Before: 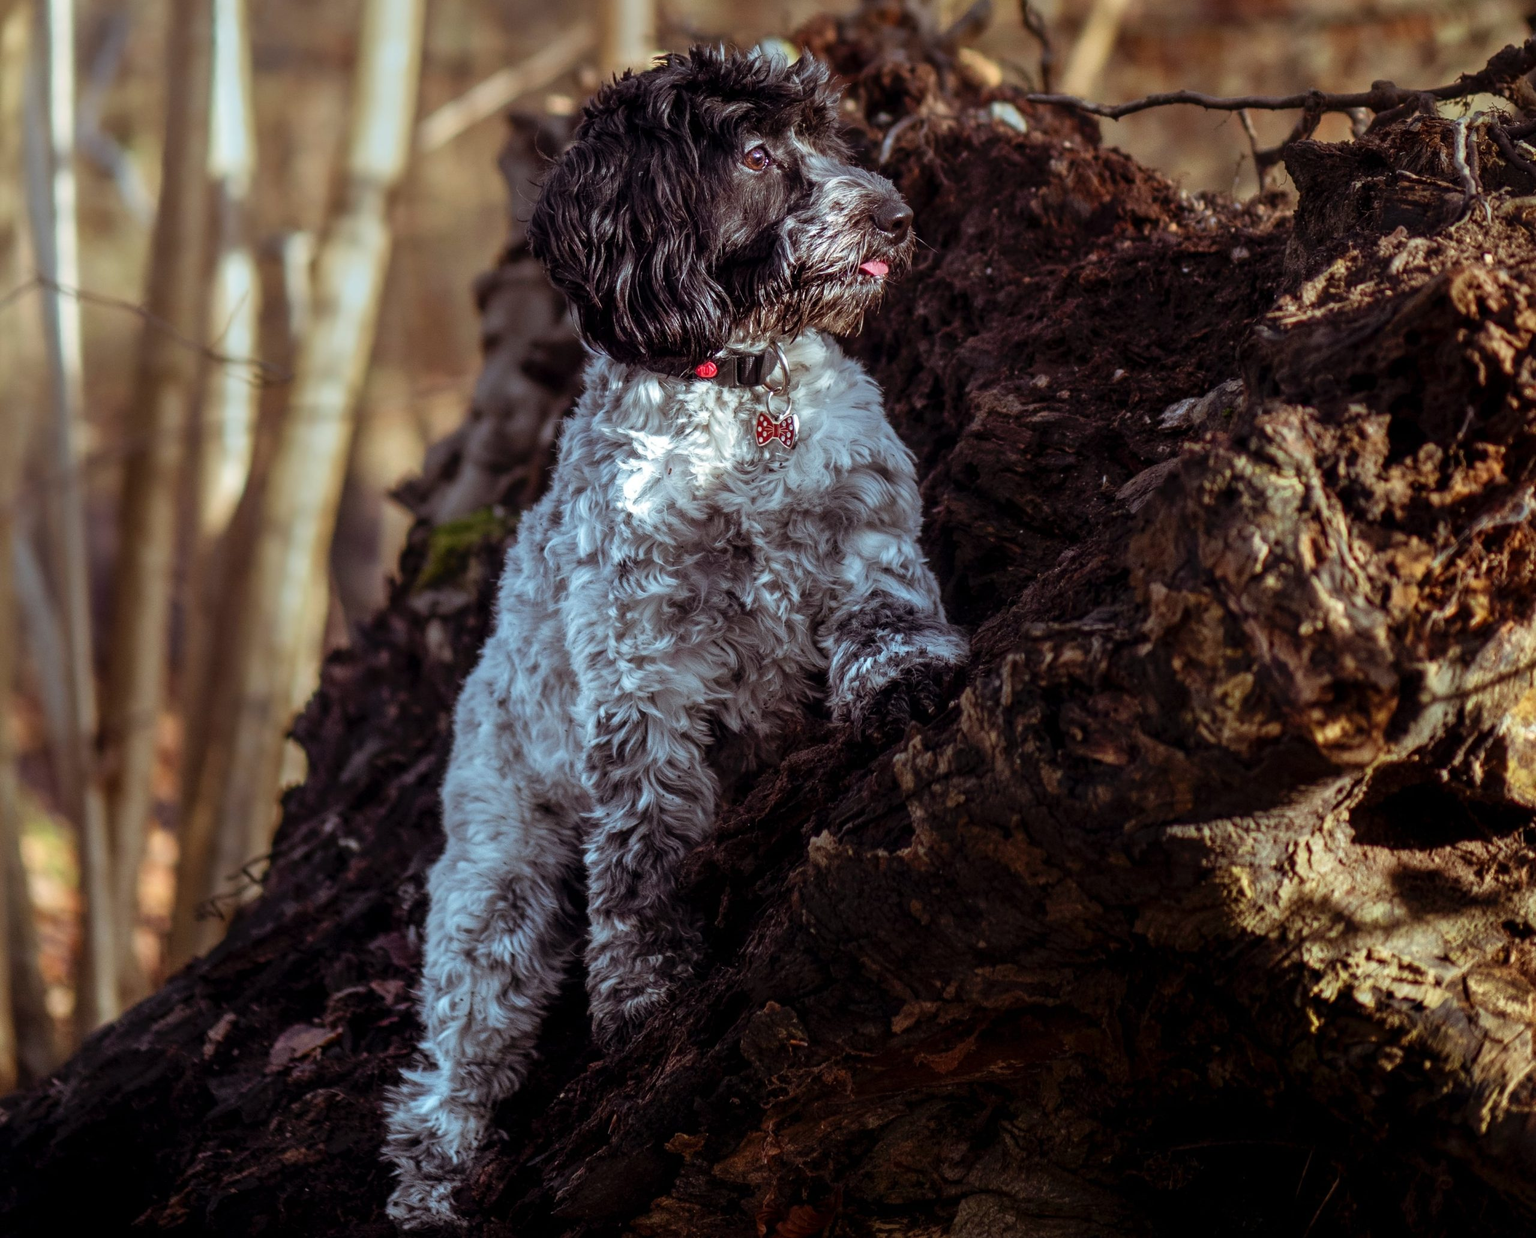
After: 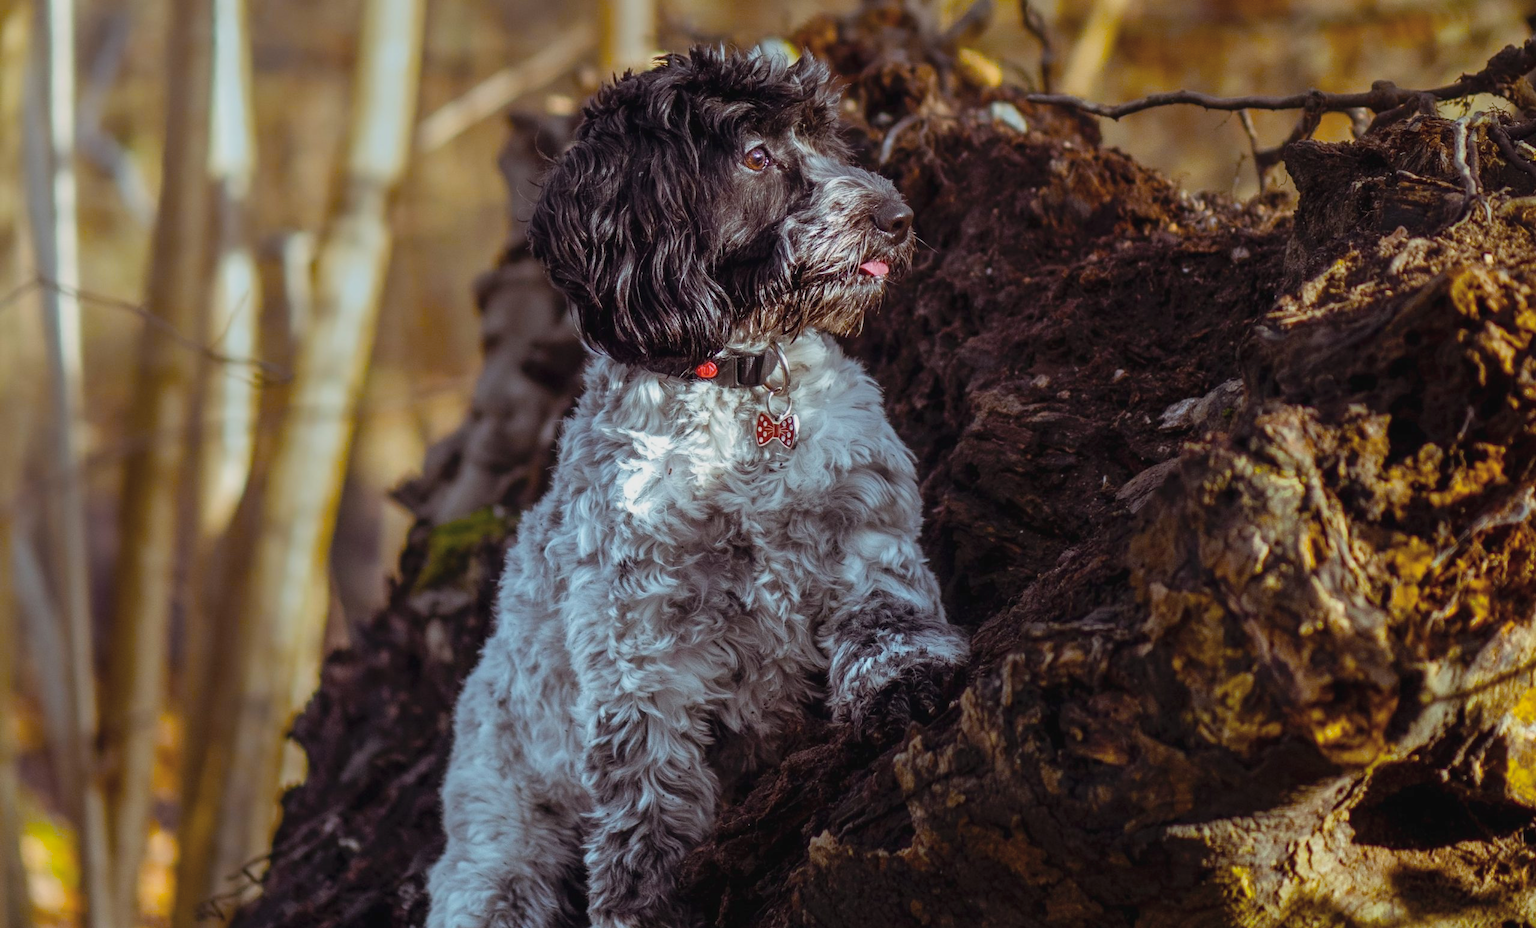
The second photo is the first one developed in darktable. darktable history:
crop: bottom 24.988%
contrast brightness saturation: contrast -0.05, saturation -0.41
color balance: input saturation 134.34%, contrast -10.04%, contrast fulcrum 19.67%, output saturation 133.51%
